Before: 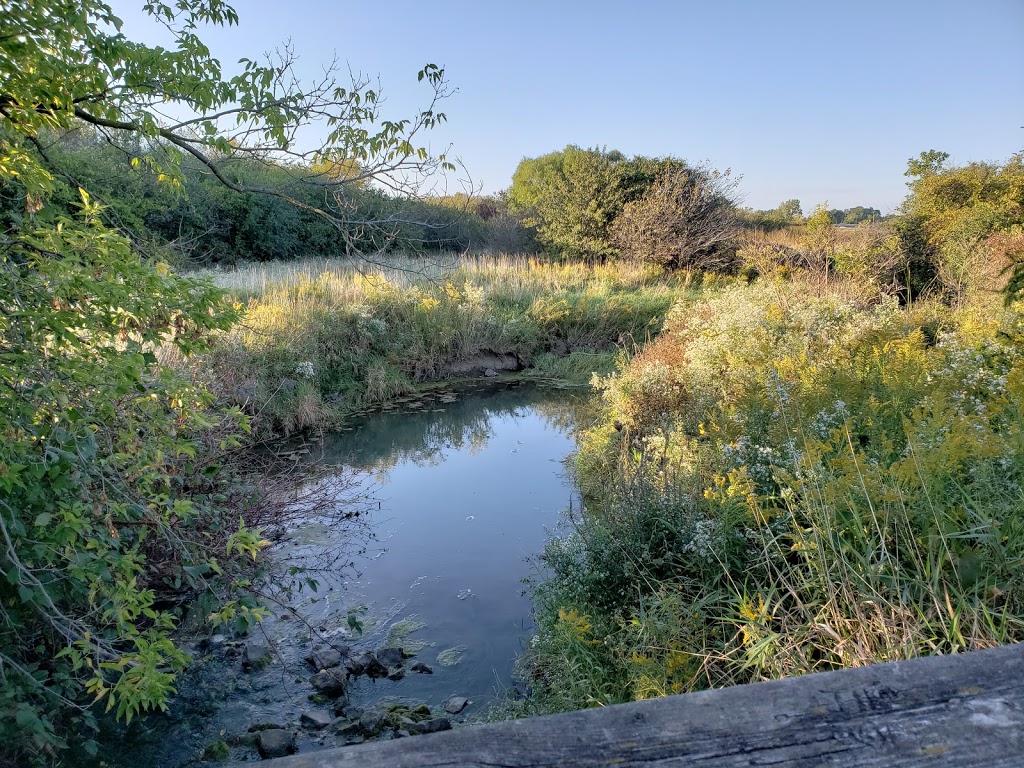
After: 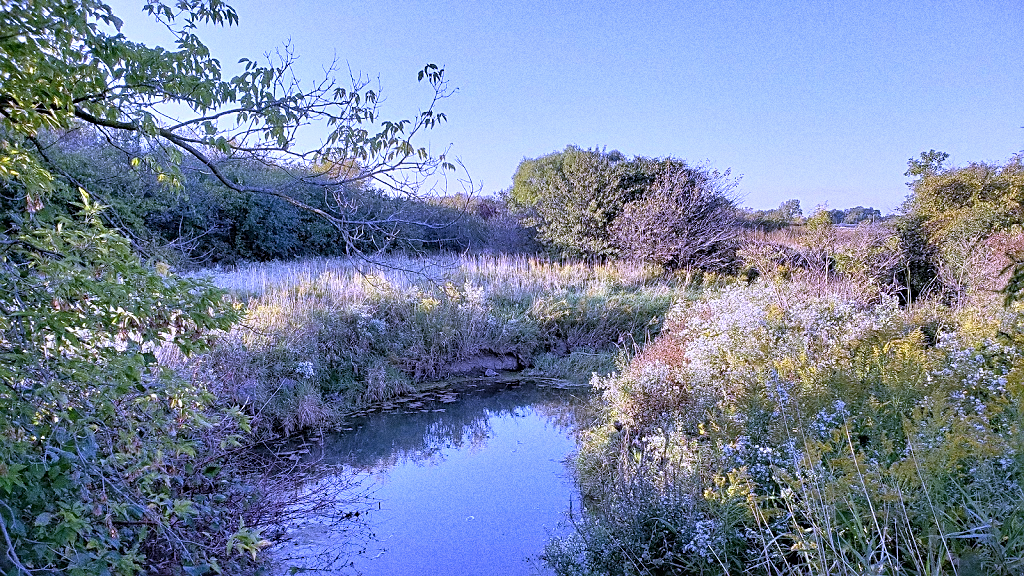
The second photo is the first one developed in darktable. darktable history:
white balance: red 0.98, blue 1.61
crop: bottom 24.967%
grain: coarseness 0.09 ISO, strength 40%
sharpen: on, module defaults
